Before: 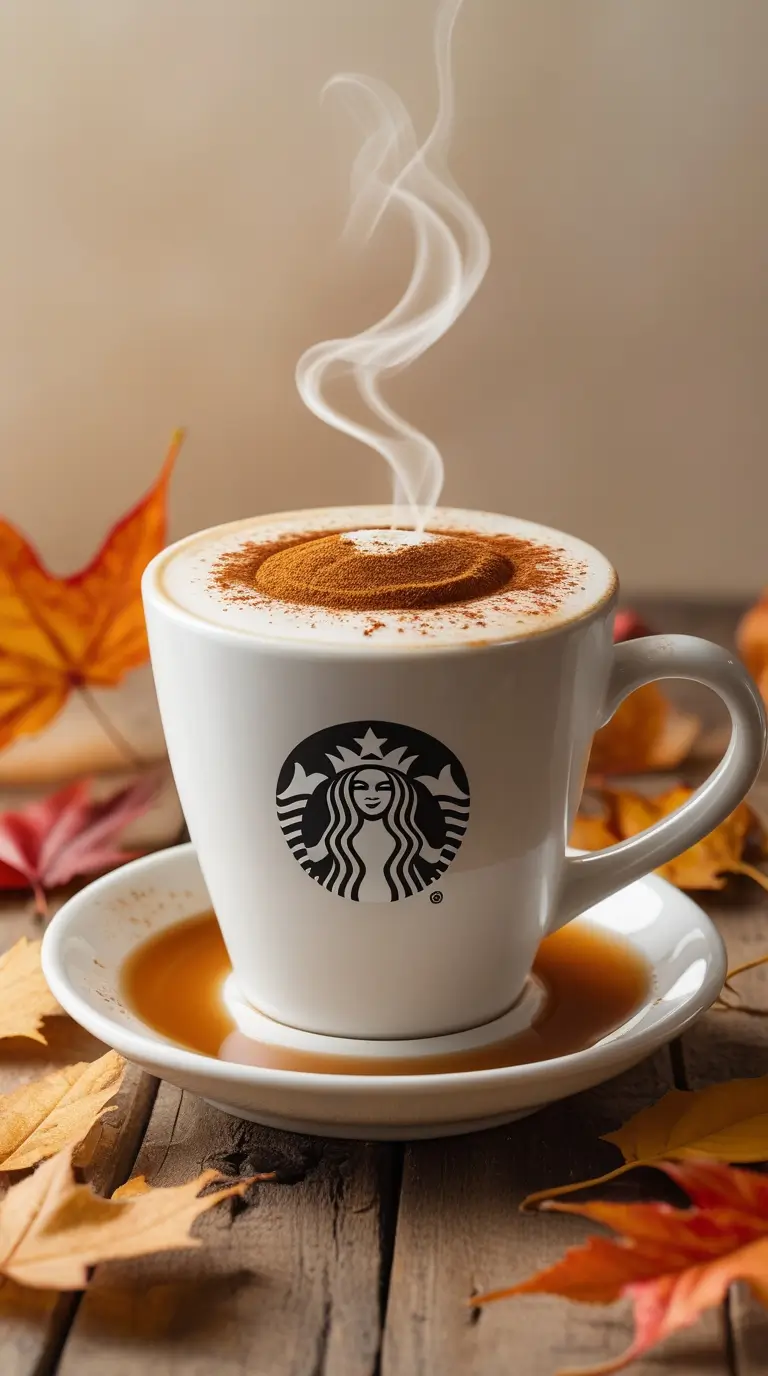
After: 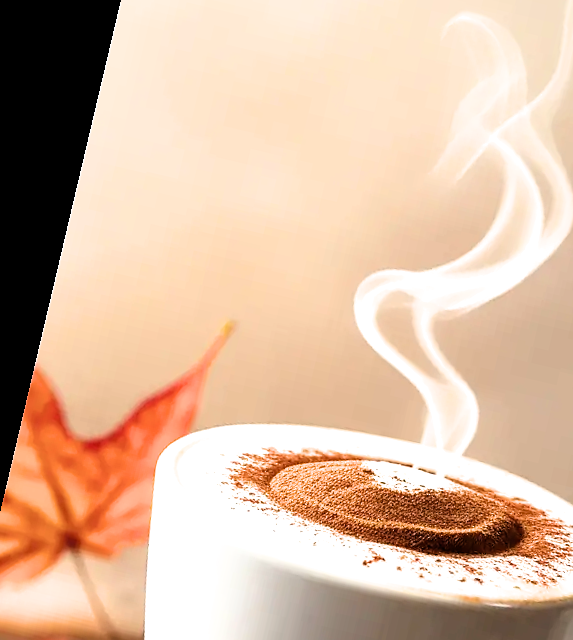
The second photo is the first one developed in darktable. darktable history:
filmic rgb: black relative exposure -3.57 EV, white relative exposure 2.29 EV, hardness 3.41
crop: left 15.306%, top 9.065%, right 30.789%, bottom 48.638%
exposure: exposure 0.6 EV, compensate highlight preservation false
sharpen: radius 0.969, amount 0.604
rotate and perspective: rotation 13.27°, automatic cropping off
